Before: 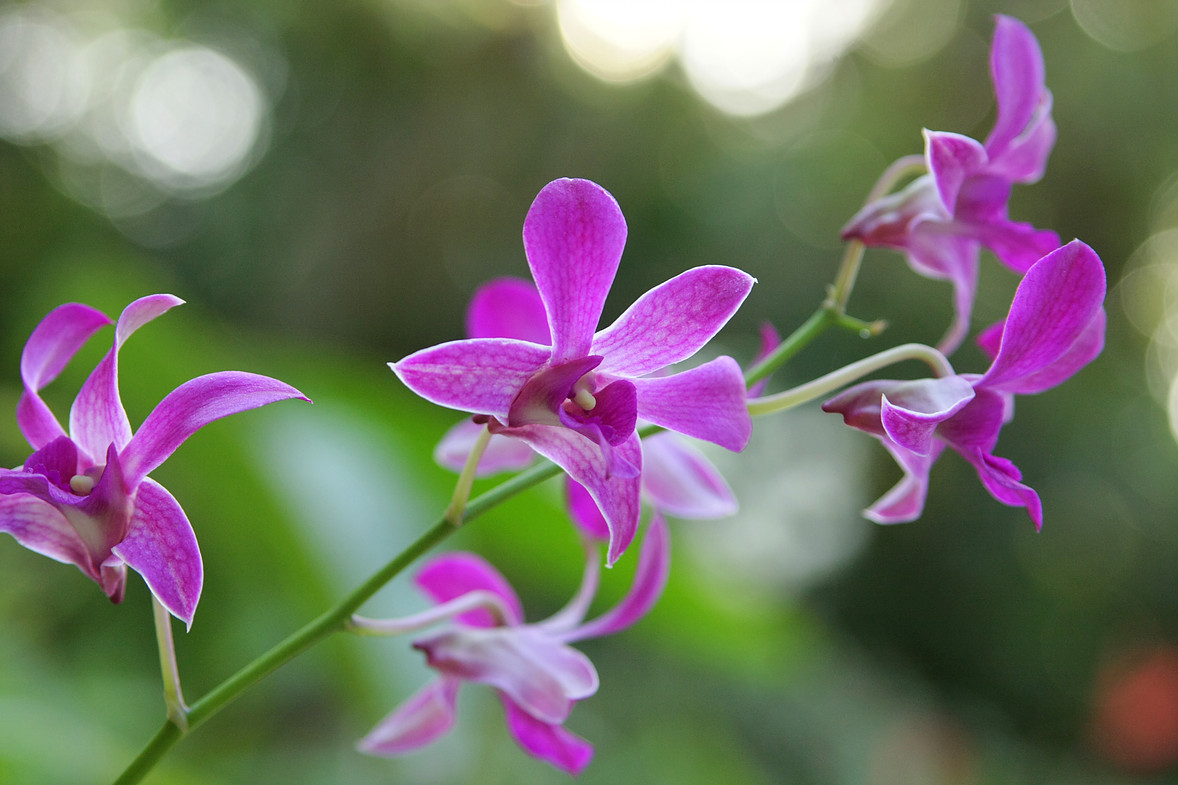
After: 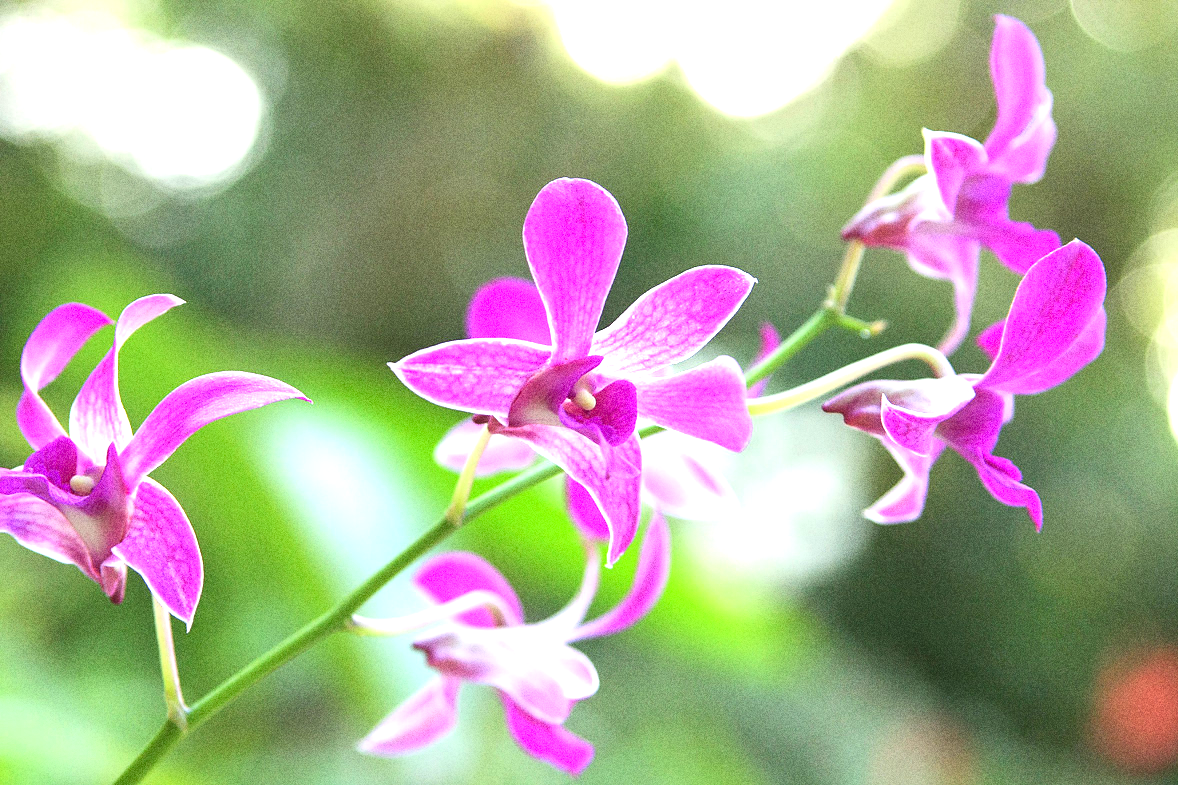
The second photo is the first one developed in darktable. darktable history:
exposure: black level correction 0, exposure 1.5 EV, compensate highlight preservation false
grain: coarseness 0.09 ISO, strength 40%
